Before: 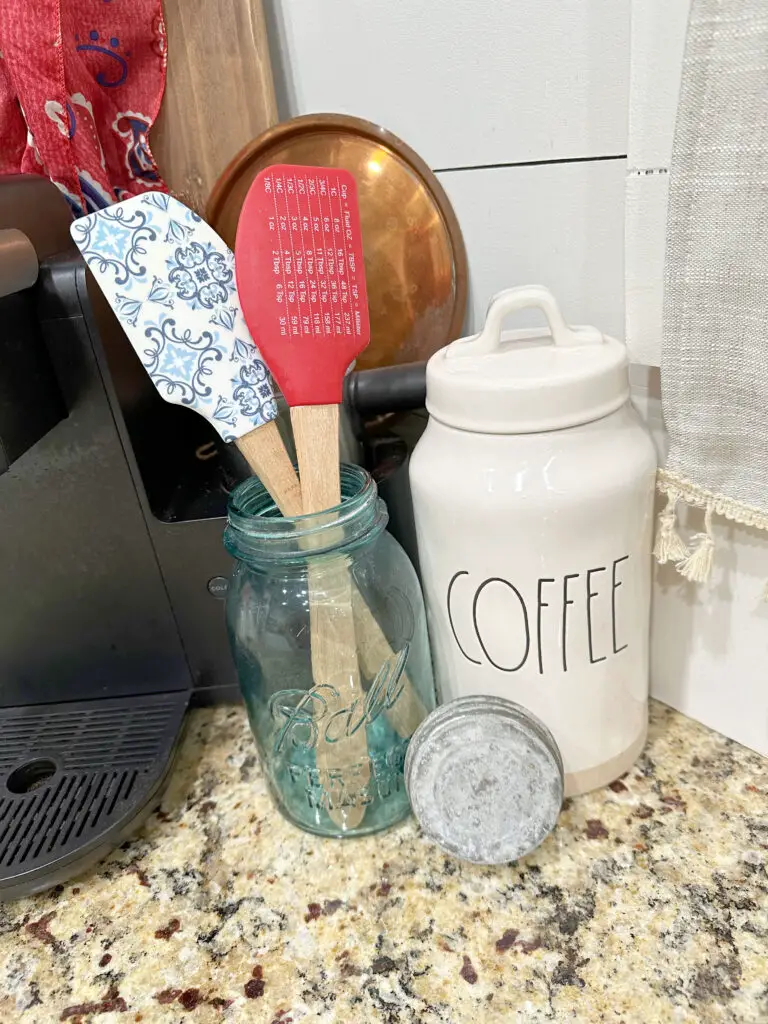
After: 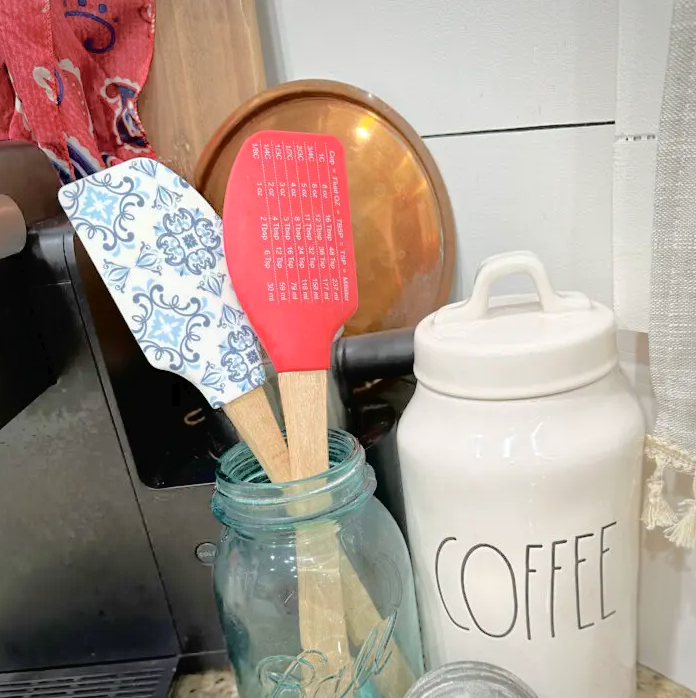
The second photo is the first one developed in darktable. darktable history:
contrast brightness saturation: saturation 0.101
vignetting: brightness -0.32, saturation -0.063
crop: left 1.617%, top 3.357%, right 7.758%, bottom 28.445%
tone curve: curves: ch0 [(0, 0) (0.003, 0.019) (0.011, 0.019) (0.025, 0.023) (0.044, 0.032) (0.069, 0.046) (0.1, 0.073) (0.136, 0.129) (0.177, 0.207) (0.224, 0.295) (0.277, 0.394) (0.335, 0.48) (0.399, 0.524) (0.468, 0.575) (0.543, 0.628) (0.623, 0.684) (0.709, 0.739) (0.801, 0.808) (0.898, 0.9) (1, 1)], color space Lab, independent channels, preserve colors none
